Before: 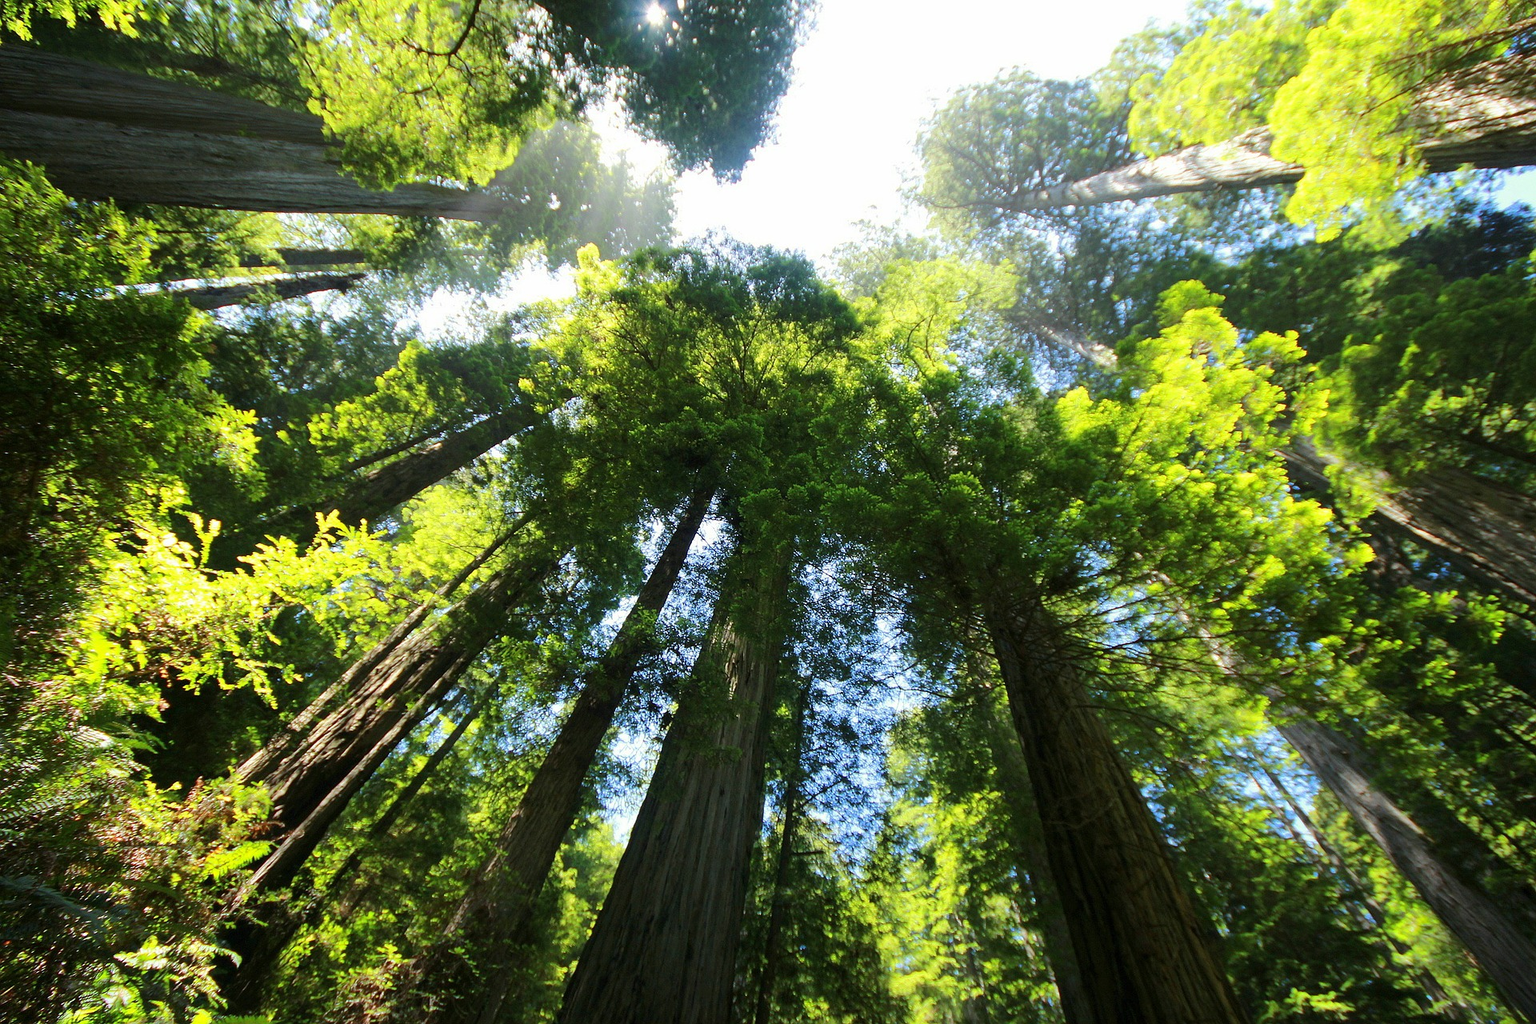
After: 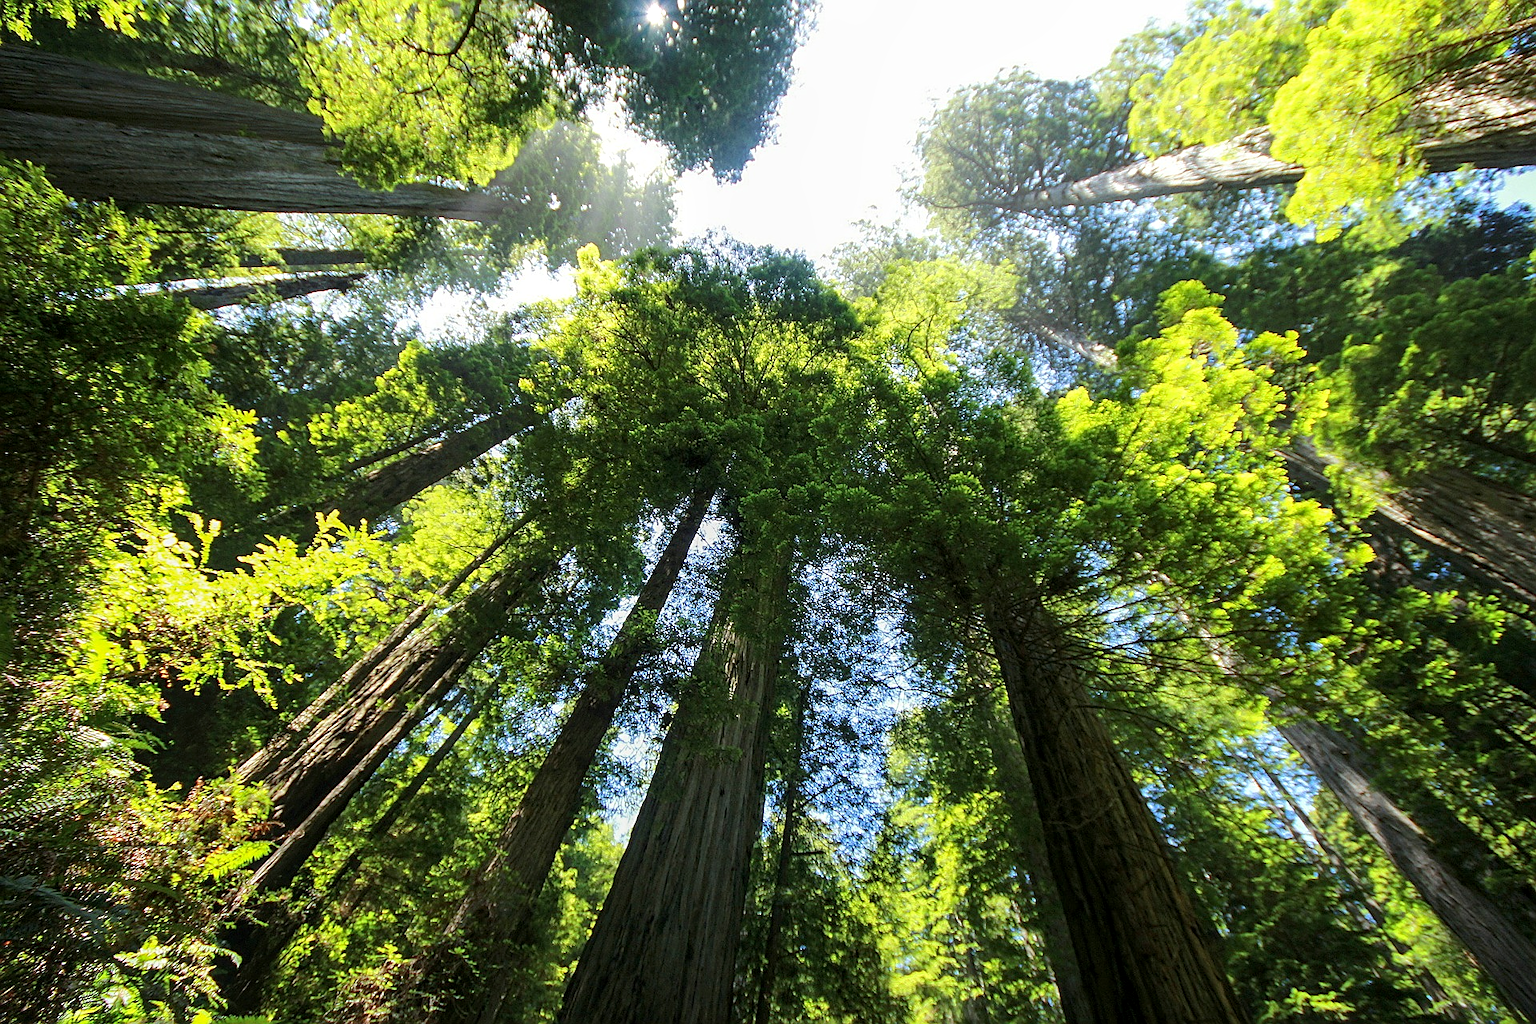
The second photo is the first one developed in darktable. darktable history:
exposure: black level correction 0.001, compensate highlight preservation false
local contrast: on, module defaults
sharpen: on, module defaults
